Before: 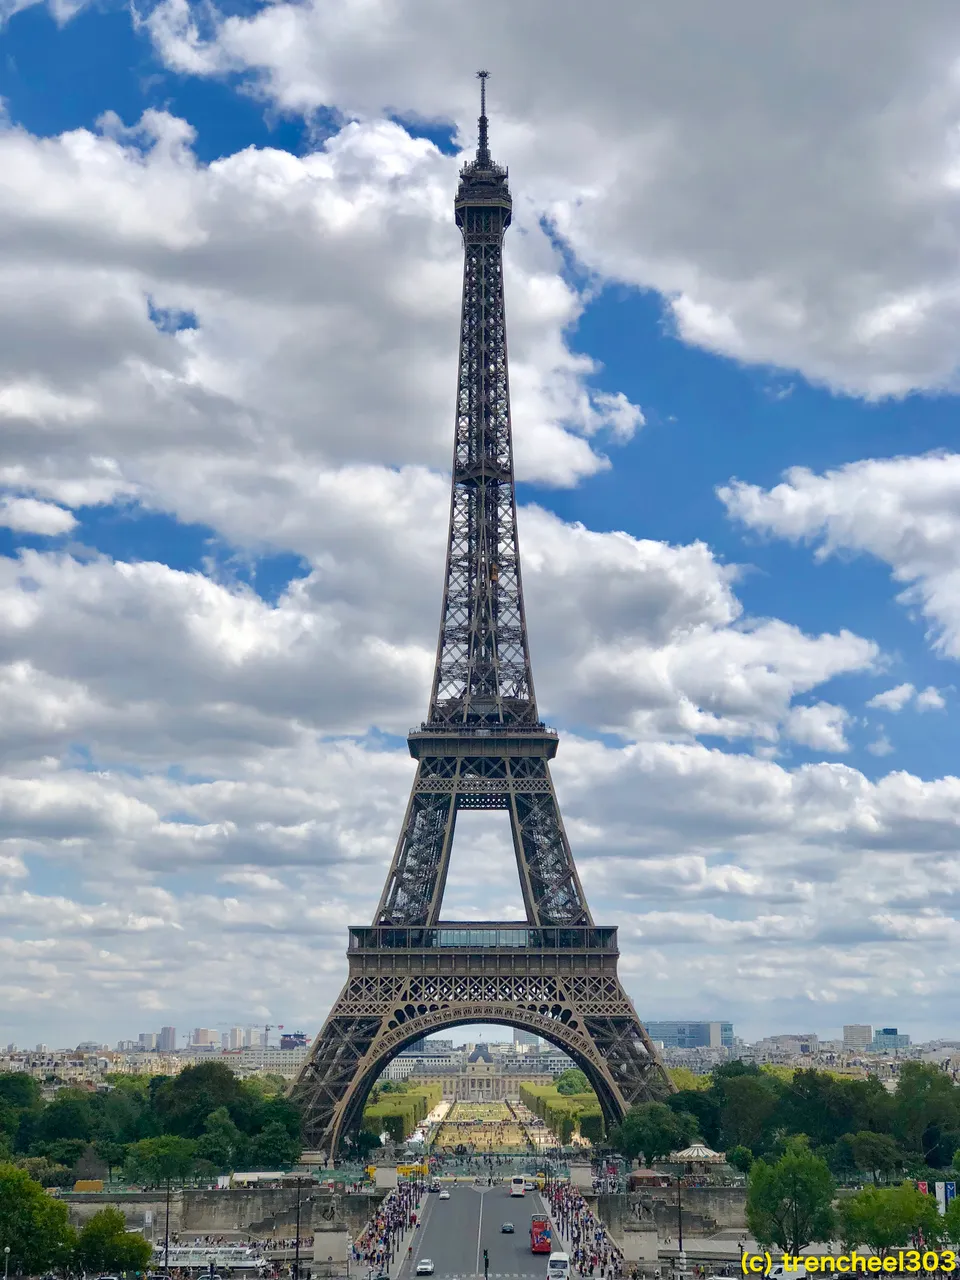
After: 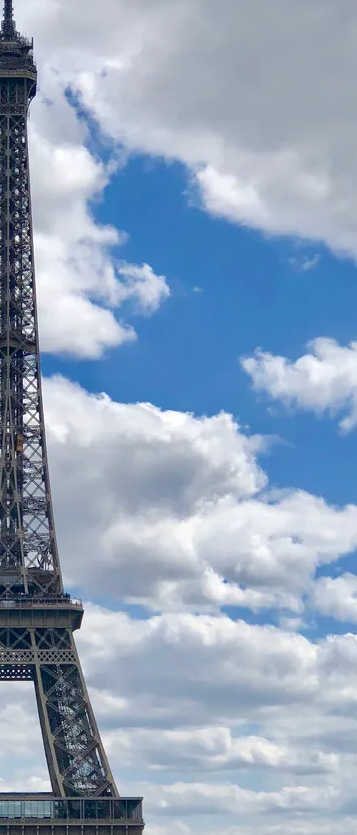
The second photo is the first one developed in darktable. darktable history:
crop and rotate: left 49.511%, top 10.105%, right 13.266%, bottom 24.603%
tone equalizer: on, module defaults
